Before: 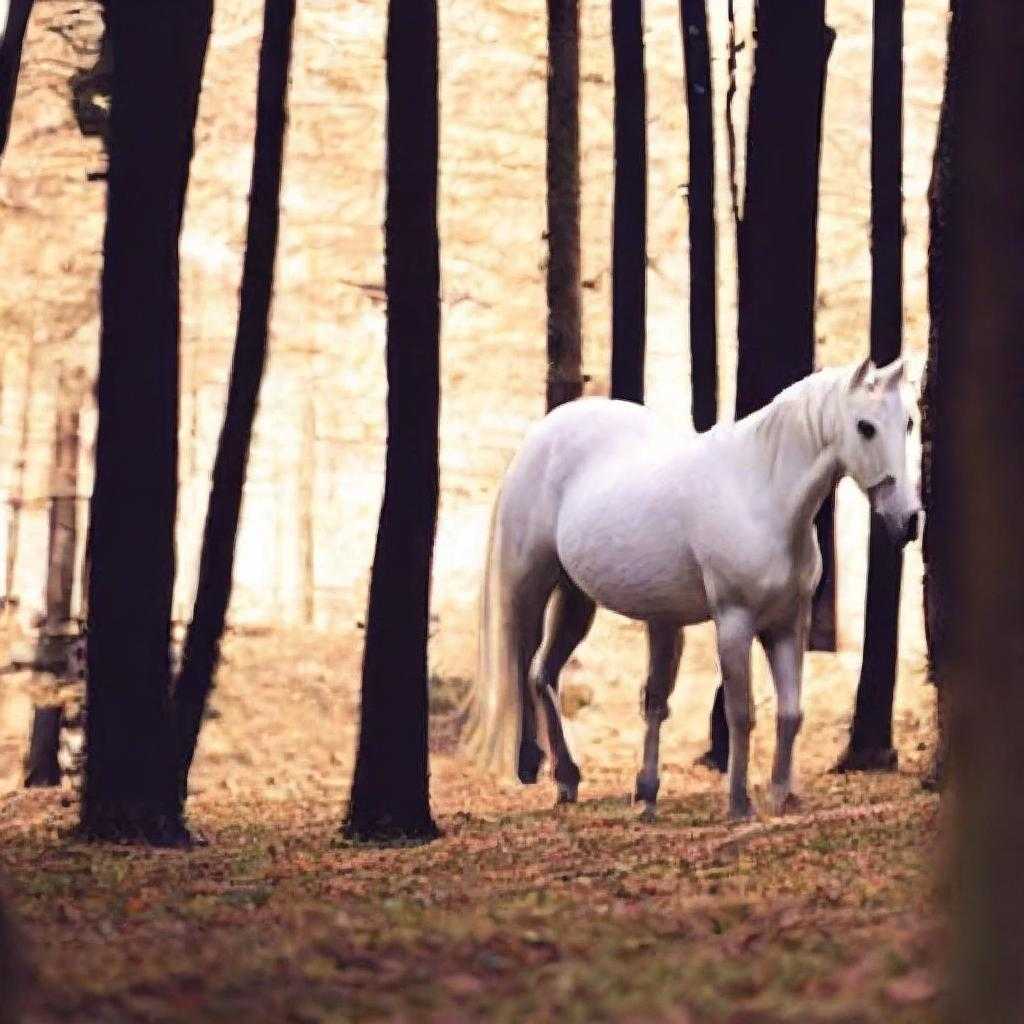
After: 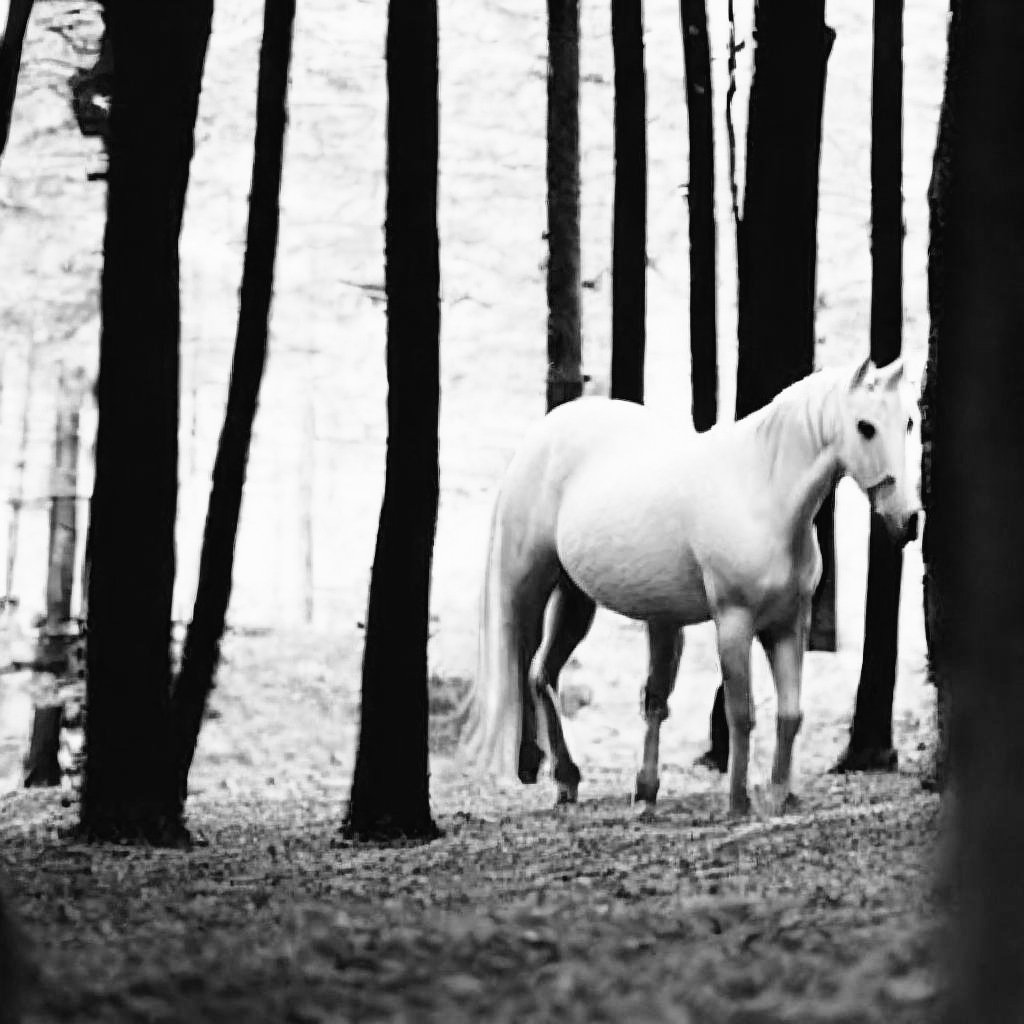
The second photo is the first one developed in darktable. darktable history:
tone curve: curves: ch0 [(0, 0.016) (0.11, 0.039) (0.259, 0.235) (0.383, 0.437) (0.499, 0.597) (0.733, 0.867) (0.843, 0.948) (1, 1)], color space Lab, linked channels, preserve colors none
color calibration "t3mujinpack channel mixer": output gray [0.22, 0.42, 0.37, 0], gray › normalize channels true, illuminant same as pipeline (D50), adaptation XYZ, x 0.346, y 0.359, gamut compression 0
